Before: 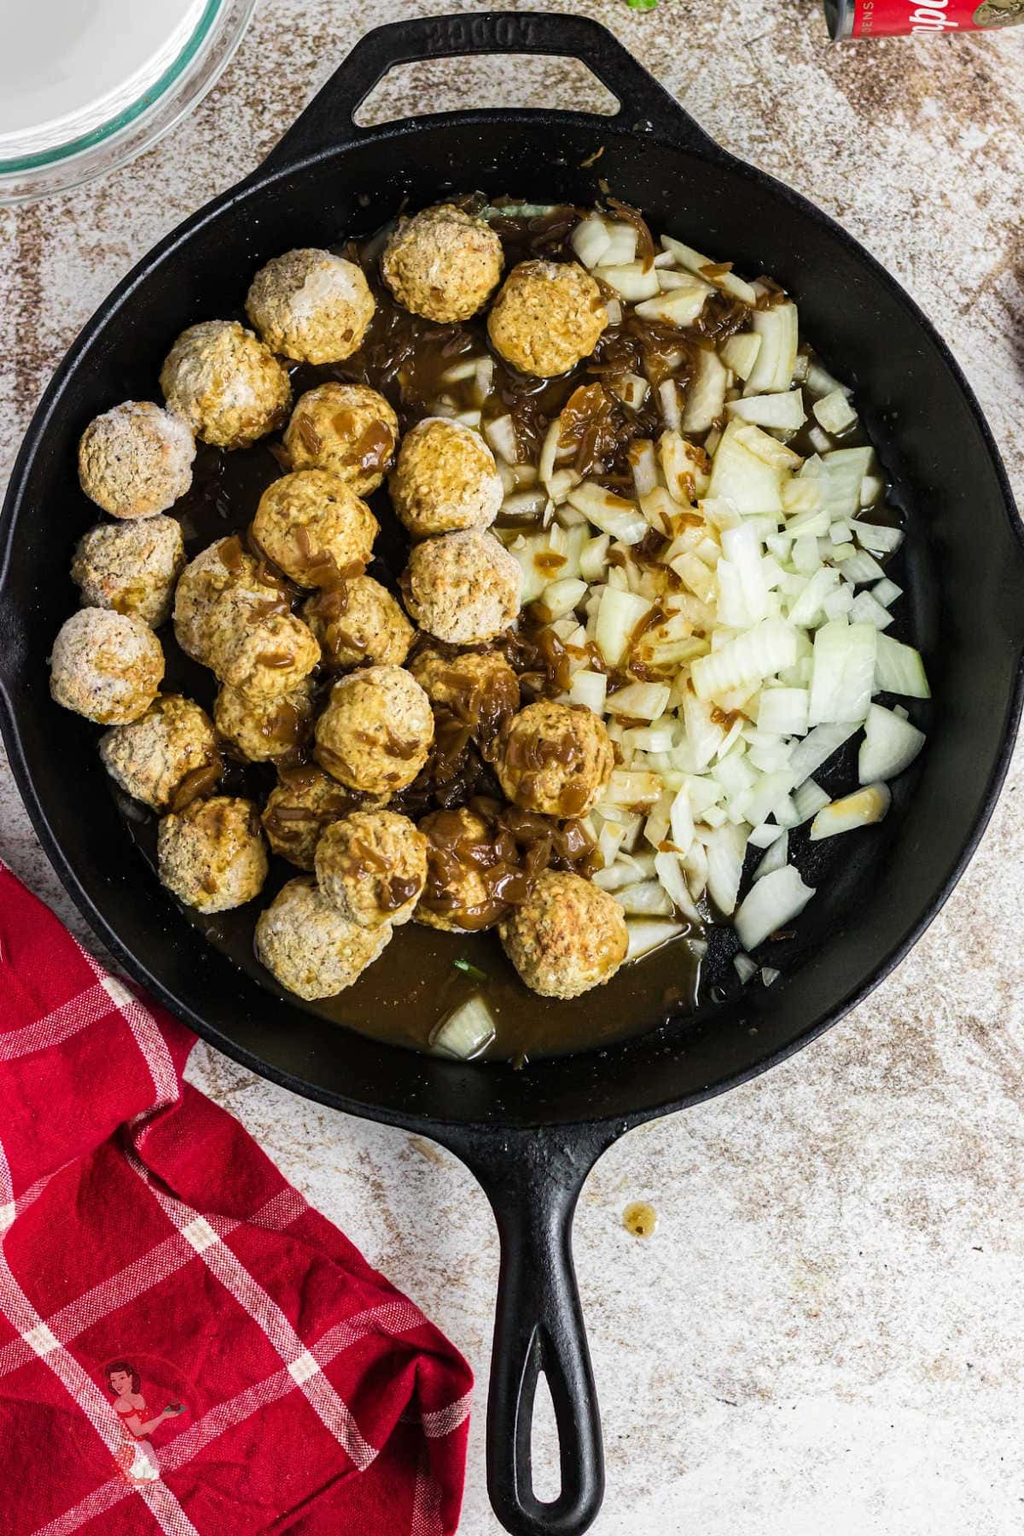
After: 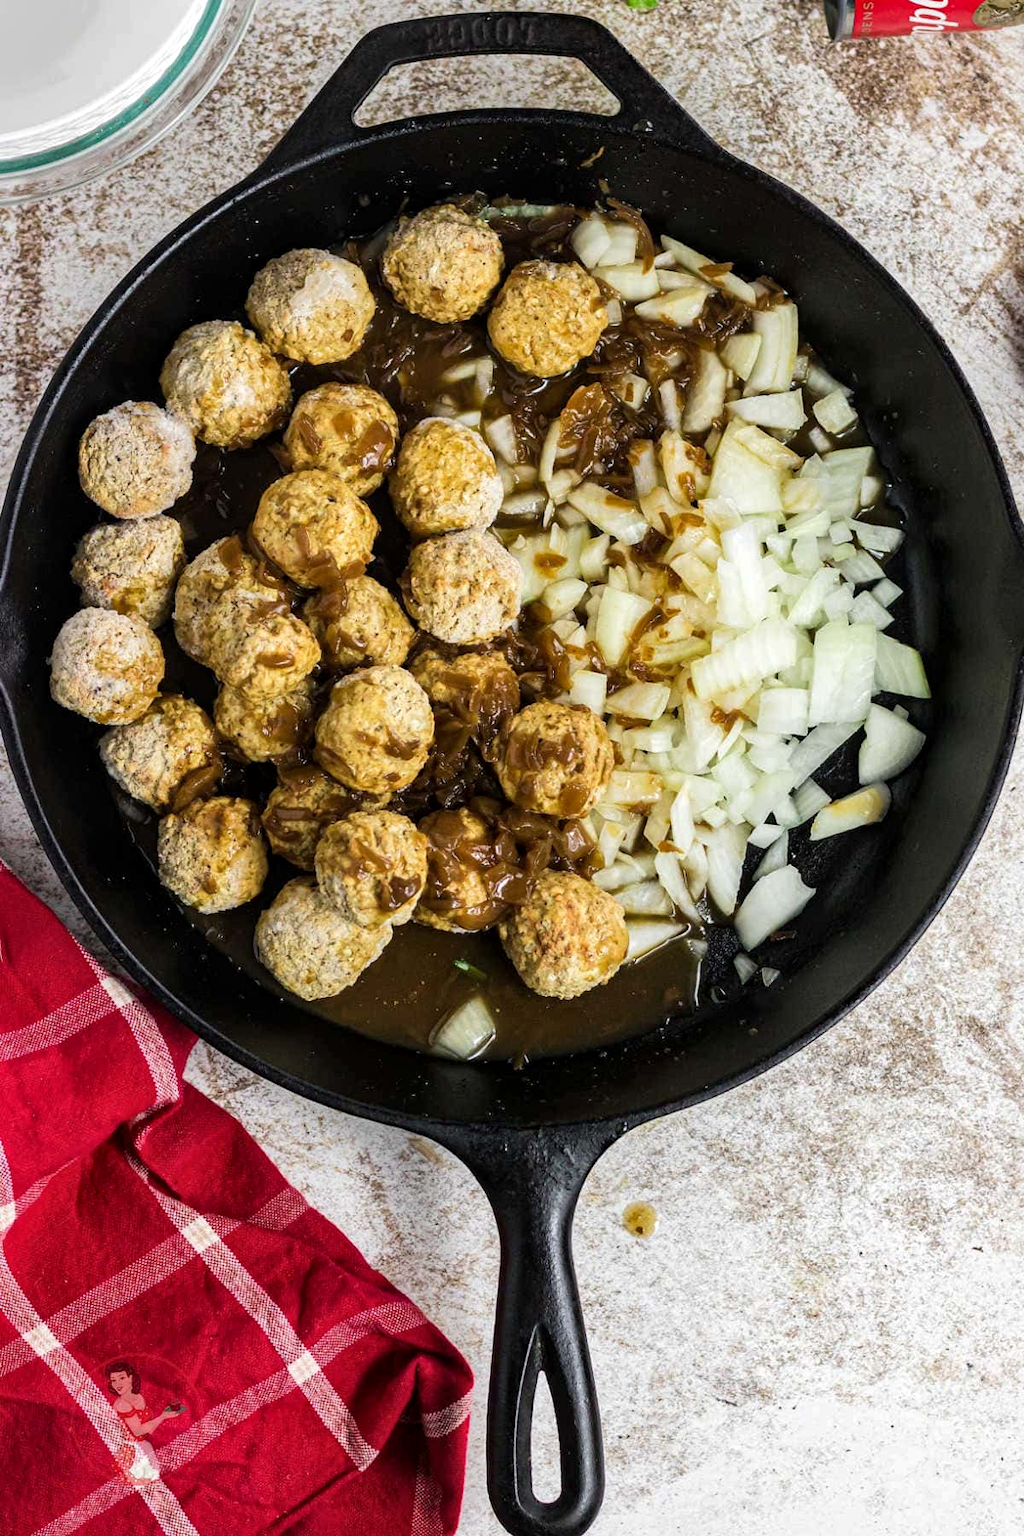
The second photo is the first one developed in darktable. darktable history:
local contrast: mode bilateral grid, contrast 19, coarseness 50, detail 119%, midtone range 0.2
tone equalizer: edges refinement/feathering 500, mask exposure compensation -1.57 EV, preserve details no
